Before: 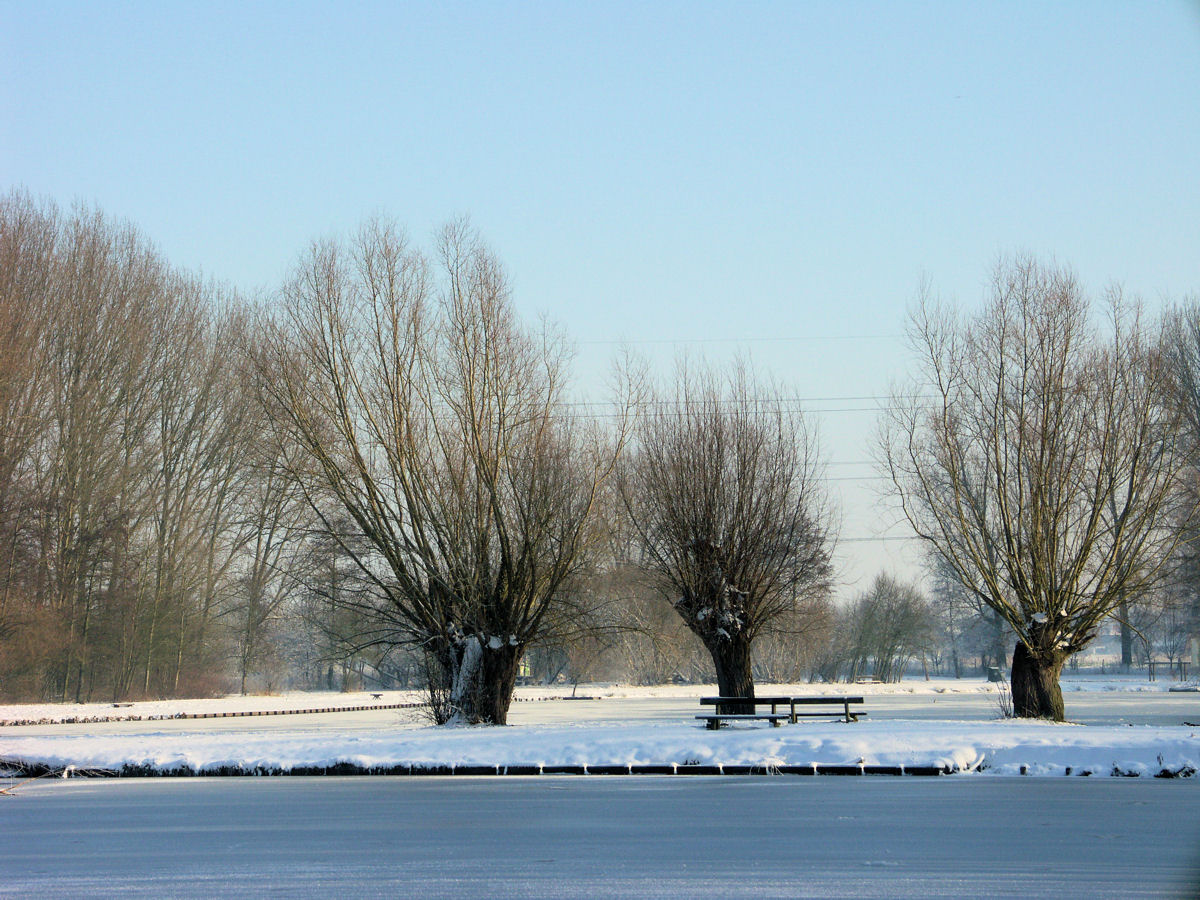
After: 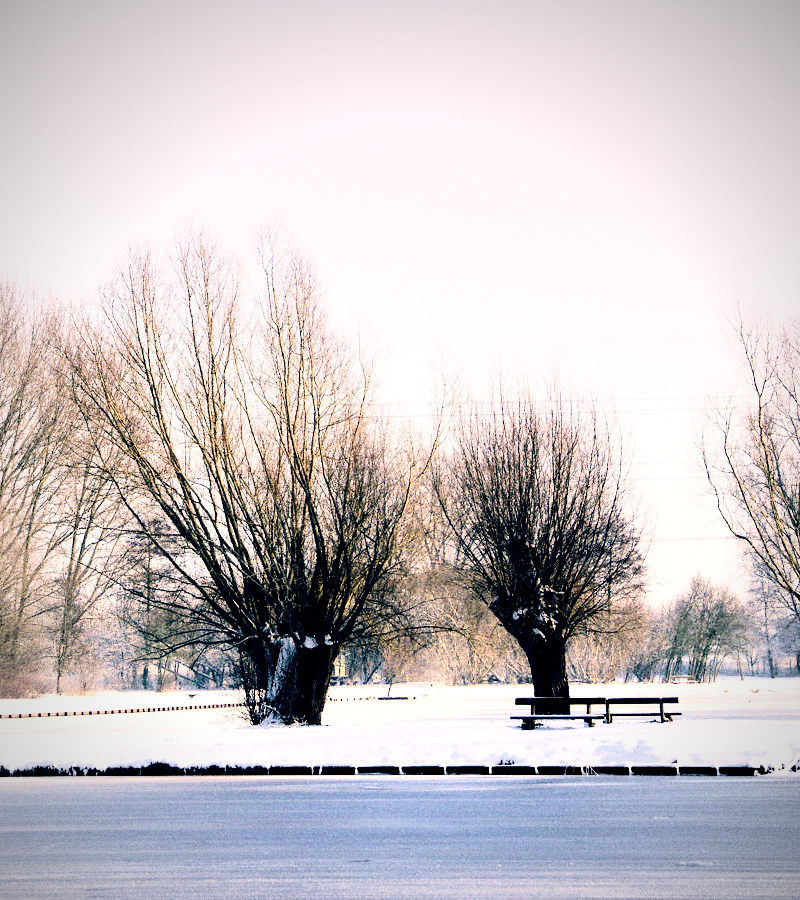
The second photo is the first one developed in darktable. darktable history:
raw chromatic aberrations: iterations once
hot pixels: on, module defaults
levels: levels [0, 0.498, 0.996]
contrast brightness saturation: contrast 0.04, saturation 0.07
base curve: curves: ch0 [(0, 0) (0.028, 0.03) (0.121, 0.232) (0.46, 0.748) (0.859, 0.968) (1, 1)], preserve colors none
exposure: black level correction 0.001, compensate highlight preservation false
velvia: strength 17%
vibrance: vibrance 14%
crop and rotate: left 15.446%, right 17.836%
color correction: highlights a* 14.46, highlights b* 5.85, shadows a* -5.53, shadows b* -15.24, saturation 0.85
vignetting: fall-off start 74.49%, fall-off radius 65.9%, brightness -0.628, saturation -0.68
local contrast: highlights 123%, shadows 126%, detail 140%, midtone range 0.254
grain: coarseness 9.61 ISO, strength 35.62%
tone curve: curves: ch0 [(0, 0) (0.288, 0.201) (0.683, 0.793) (1, 1)], color space Lab, linked channels, preserve colors none
